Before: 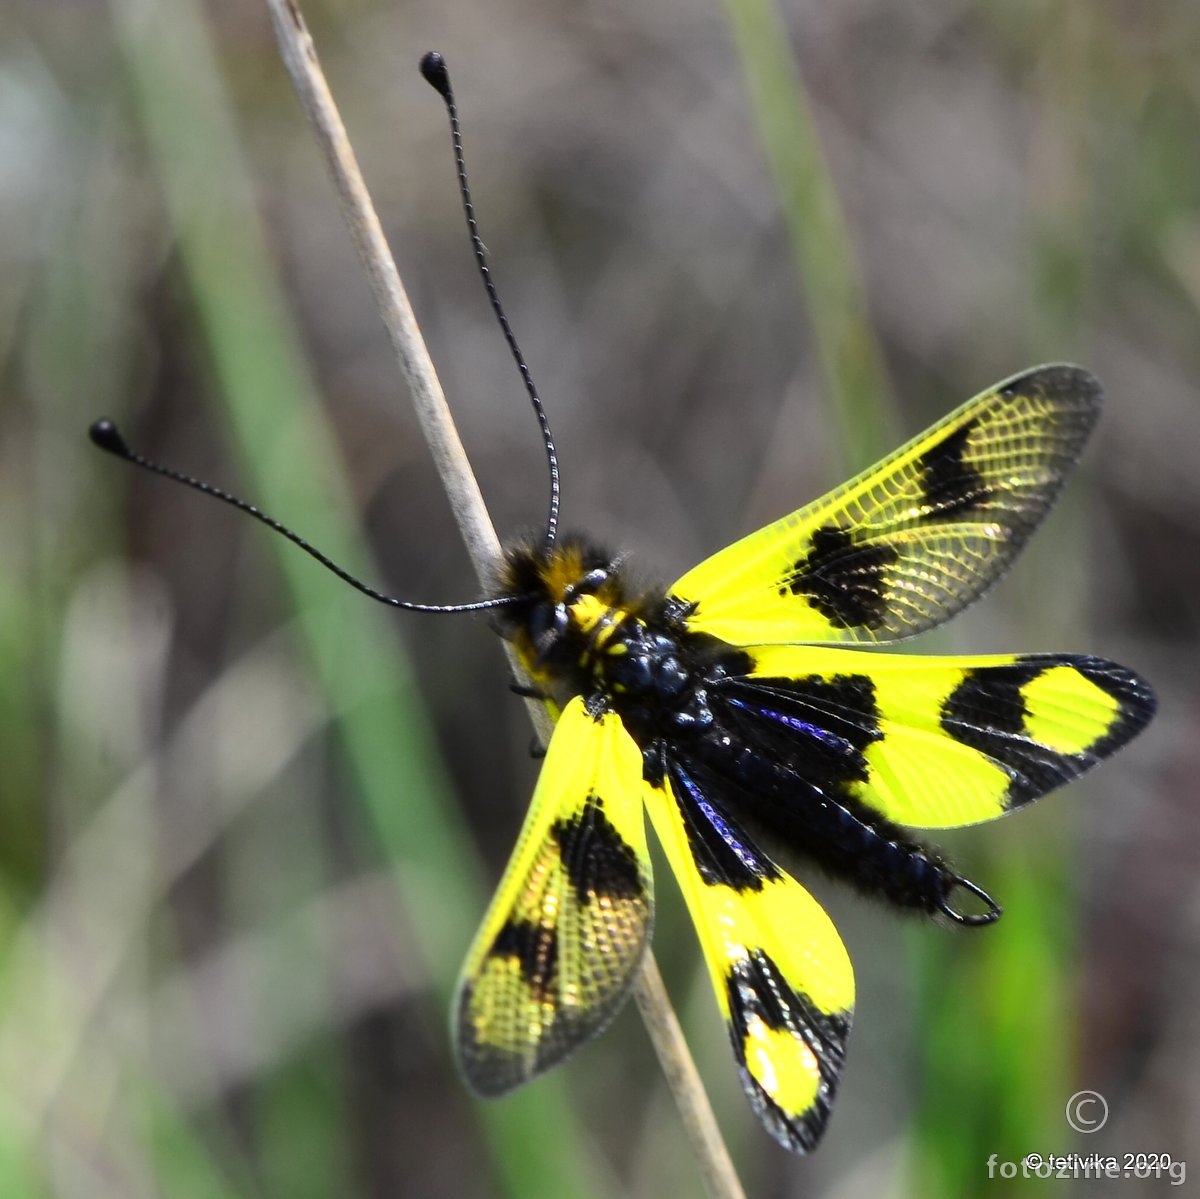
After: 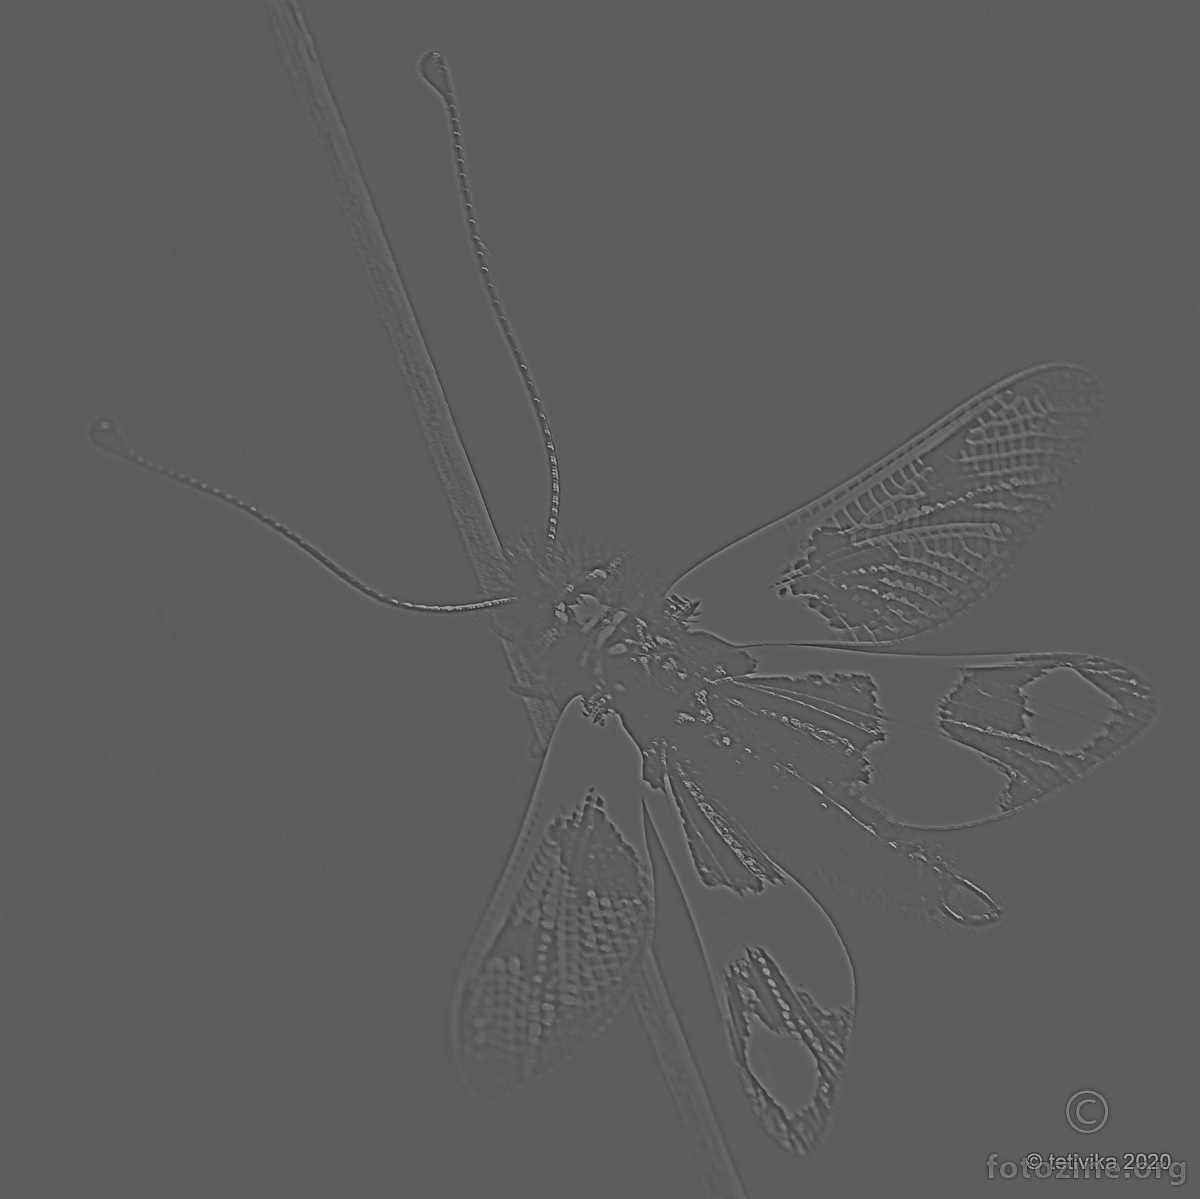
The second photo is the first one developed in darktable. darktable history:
shadows and highlights: shadows 37.27, highlights -28.18, soften with gaussian
highpass: sharpness 9.84%, contrast boost 9.94%
exposure: black level correction -0.001, exposure 0.08 EV, compensate highlight preservation false
local contrast: on, module defaults
contrast brightness saturation: contrast 0.22, brightness -0.19, saturation 0.24
